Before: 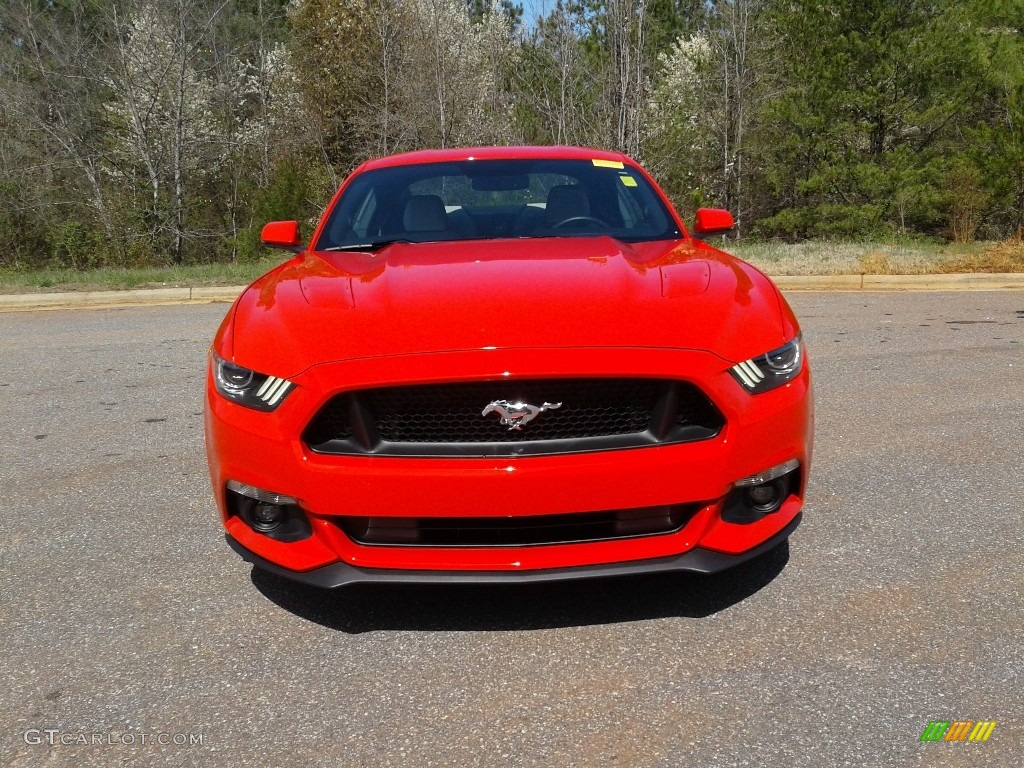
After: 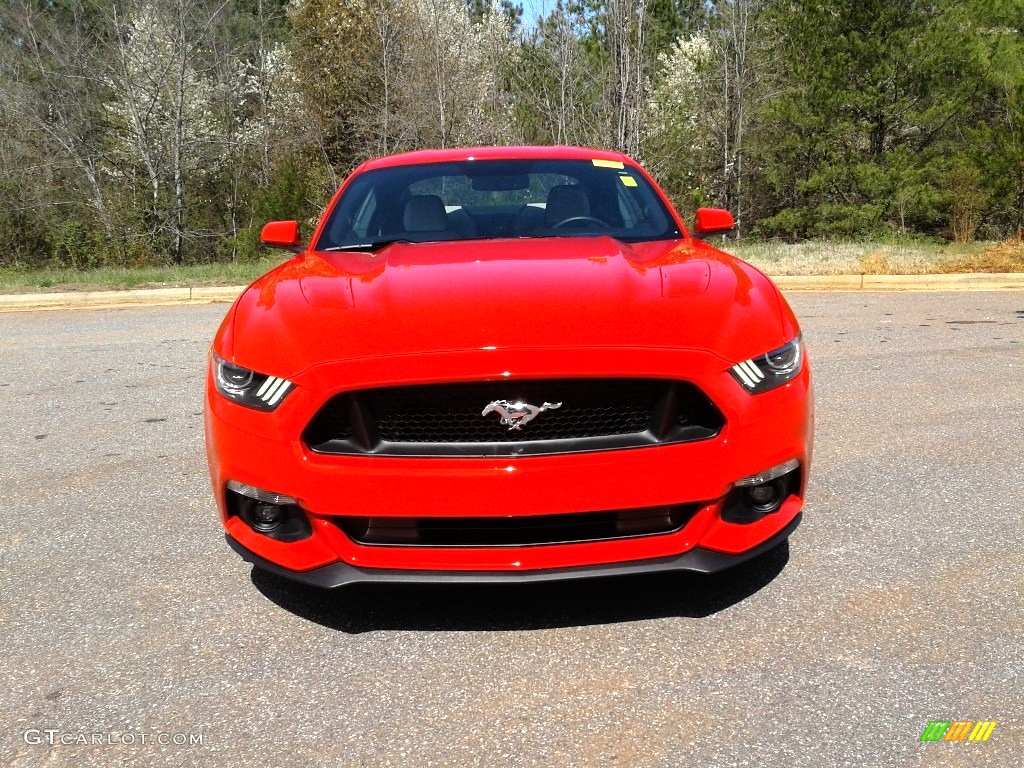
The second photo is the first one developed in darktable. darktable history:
tone equalizer: -8 EV -0.758 EV, -7 EV -0.727 EV, -6 EV -0.572 EV, -5 EV -0.372 EV, -3 EV 0.398 EV, -2 EV 0.6 EV, -1 EV 0.7 EV, +0 EV 0.765 EV
